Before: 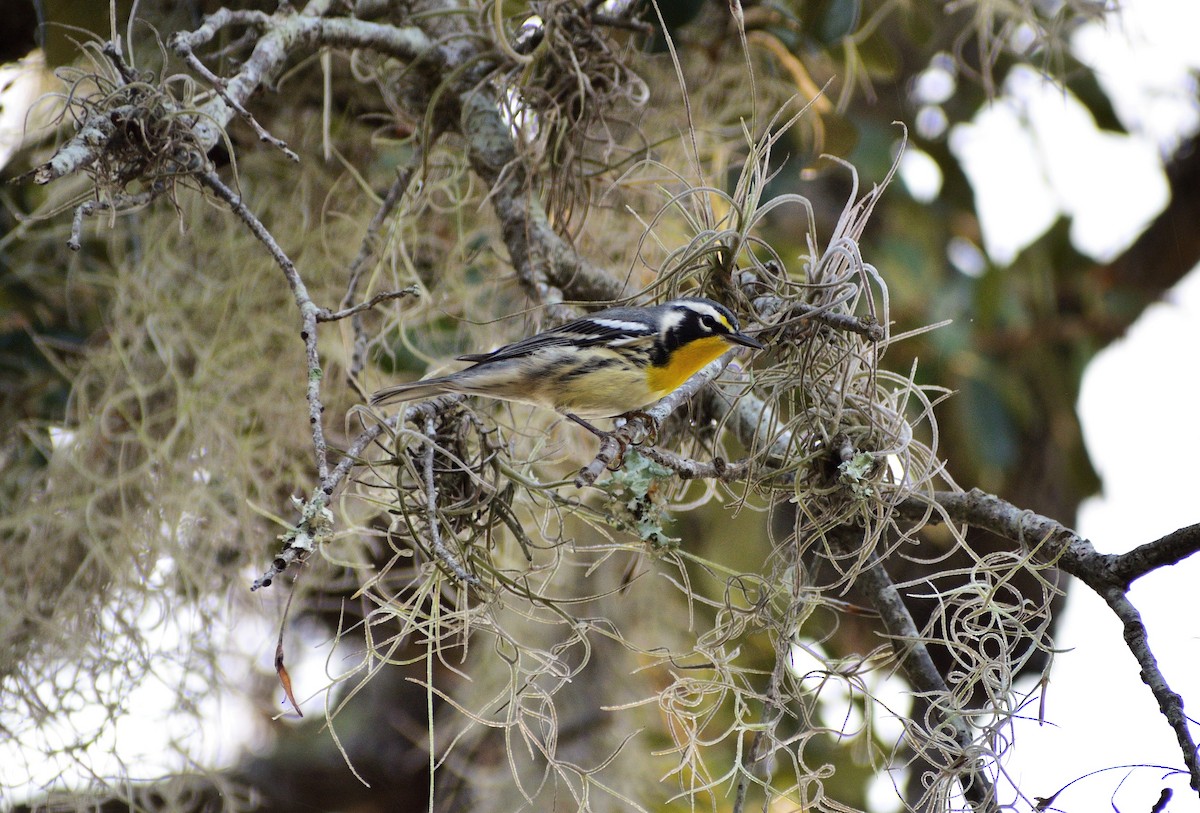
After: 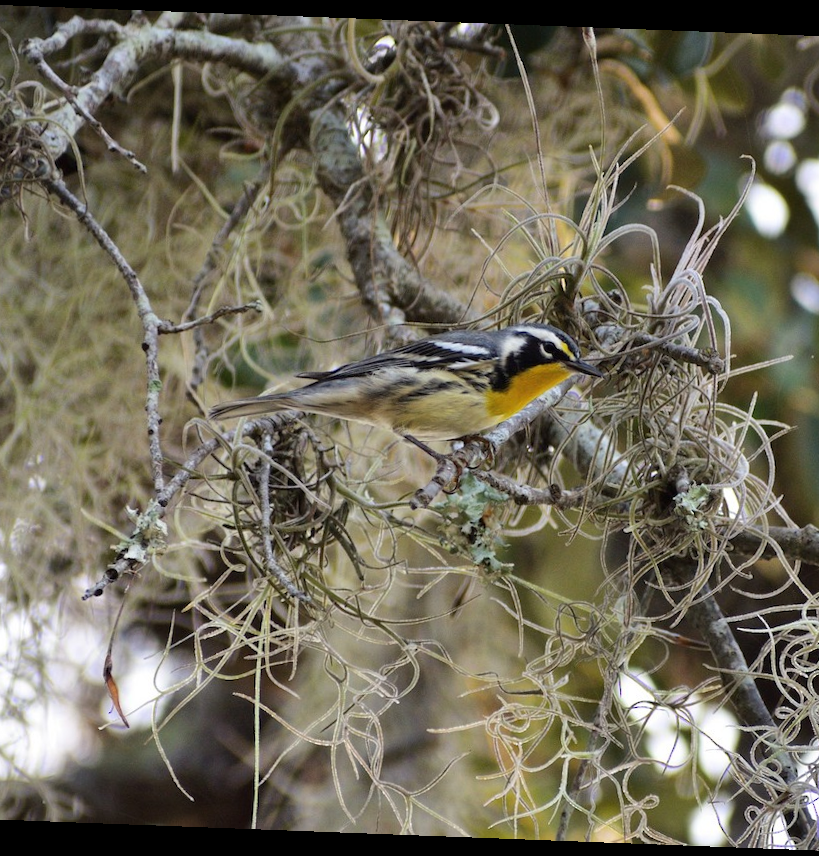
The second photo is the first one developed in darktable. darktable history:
rotate and perspective: rotation 2.17°, automatic cropping off
crop and rotate: left 14.436%, right 18.898%
